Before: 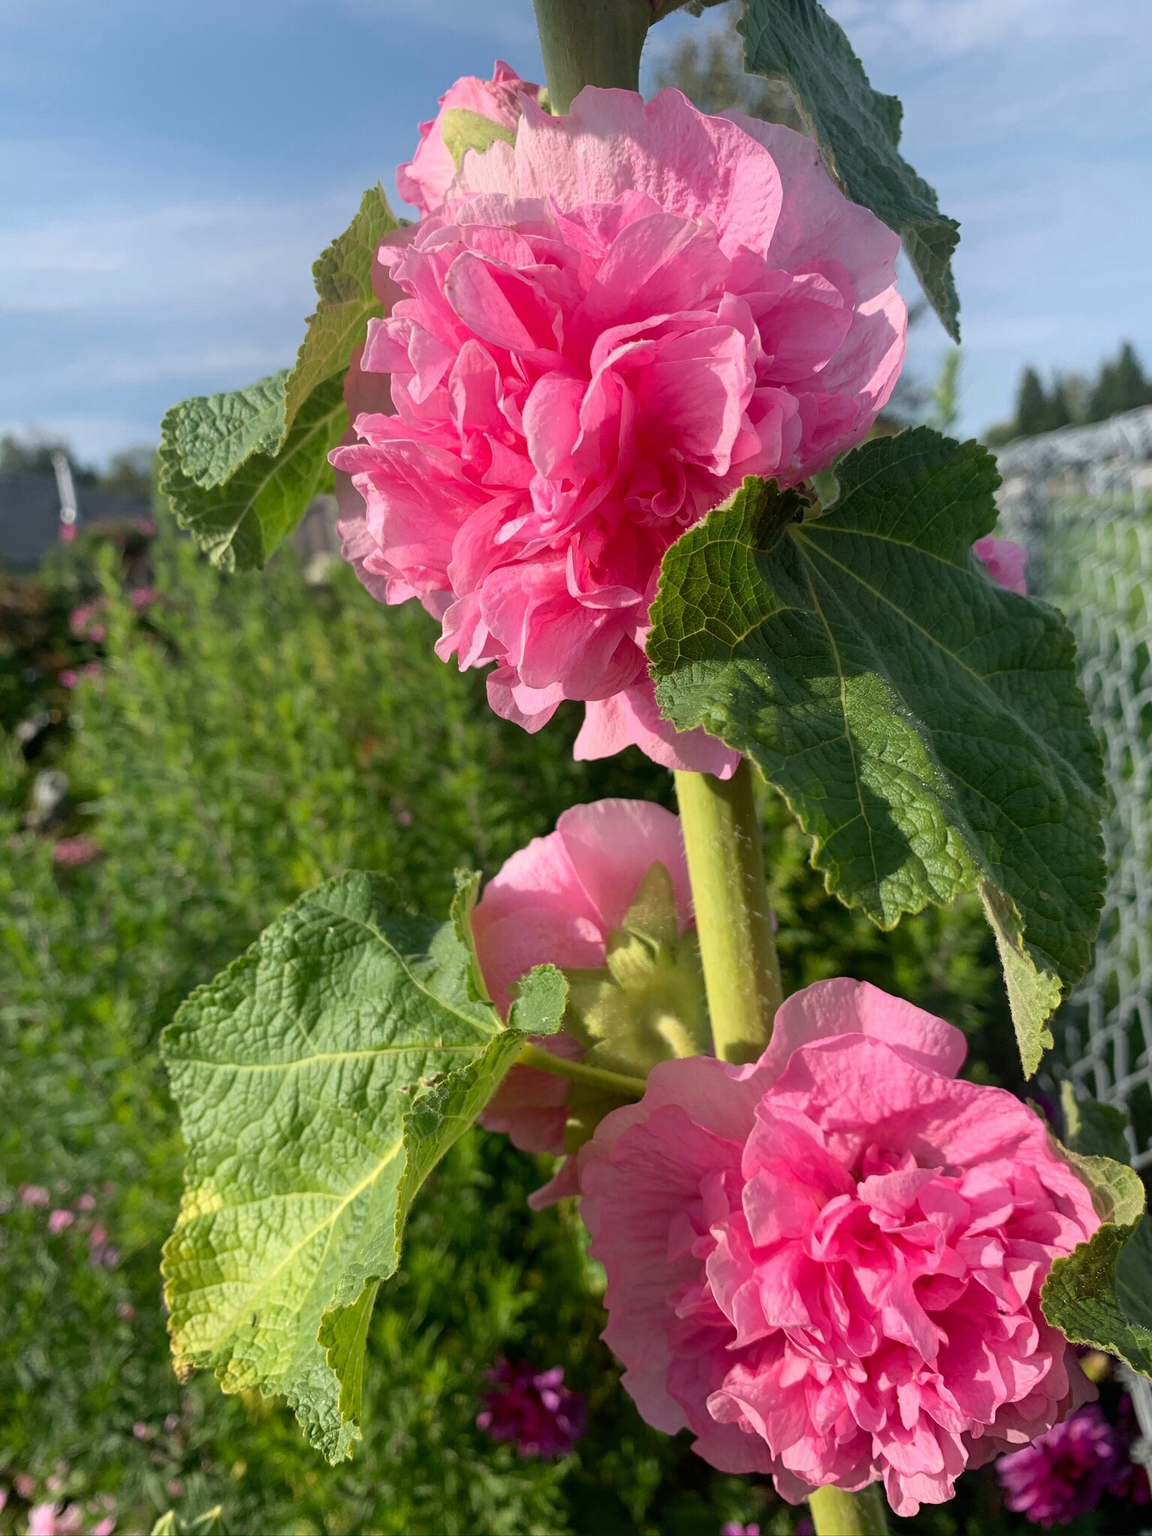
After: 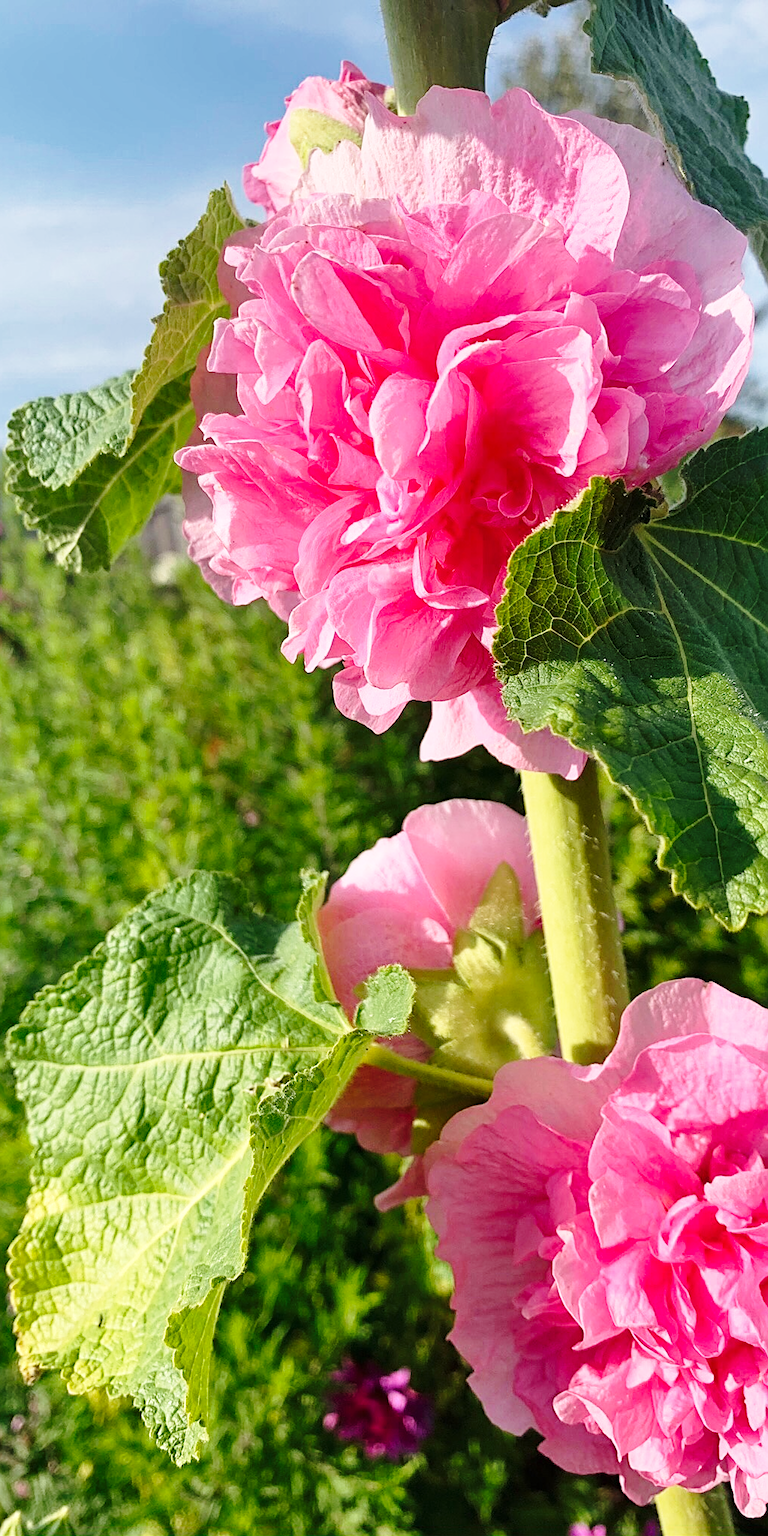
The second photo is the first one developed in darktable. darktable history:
base curve: curves: ch0 [(0, 0) (0.028, 0.03) (0.121, 0.232) (0.46, 0.748) (0.859, 0.968) (1, 1)], preserve colors none
shadows and highlights: white point adjustment 1.03, soften with gaussian
crop and rotate: left 13.395%, right 19.914%
sharpen: on, module defaults
